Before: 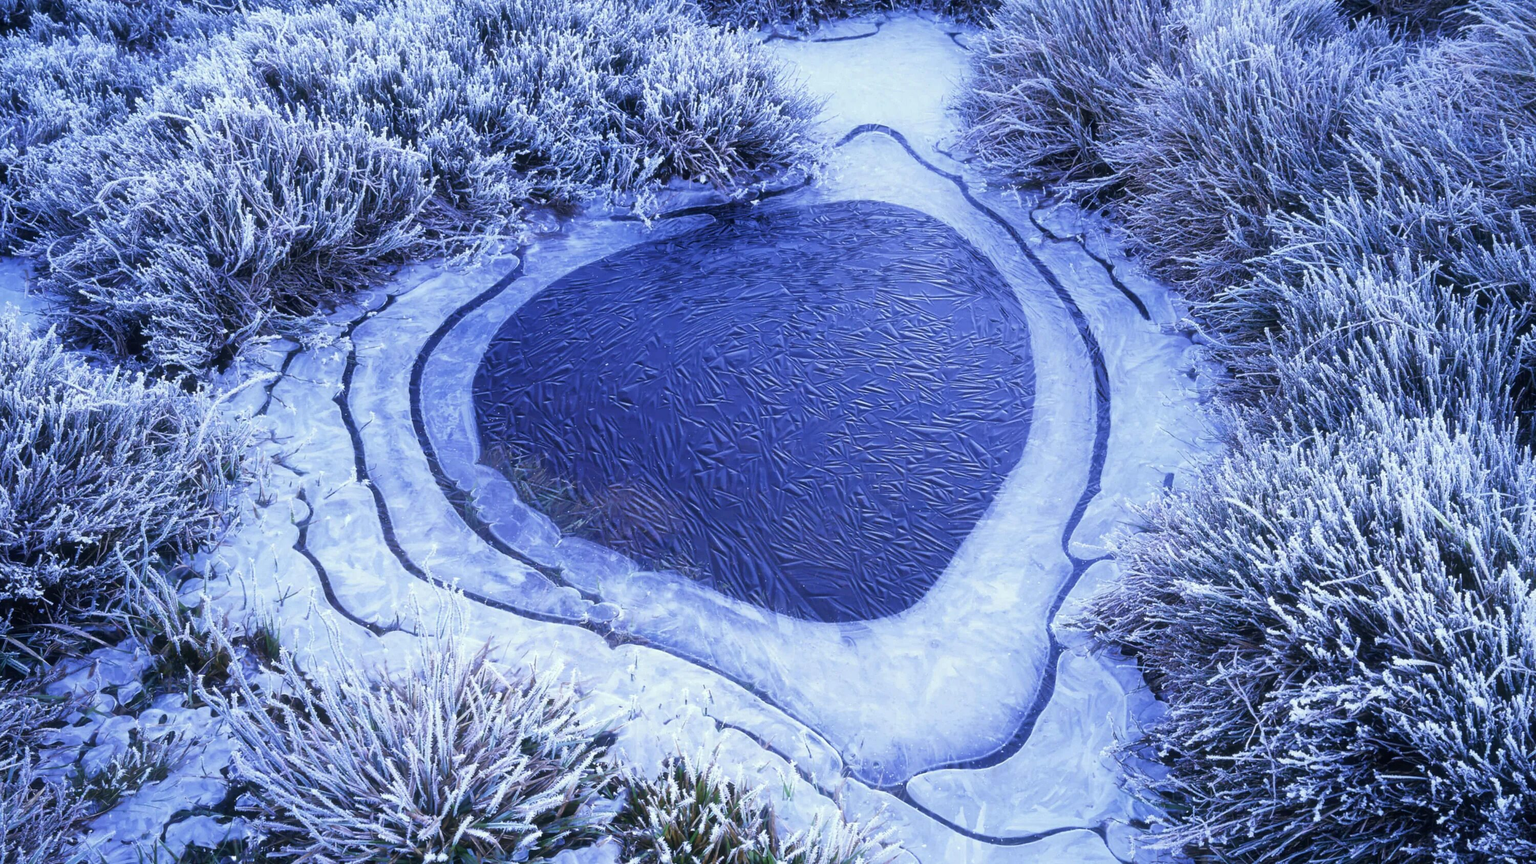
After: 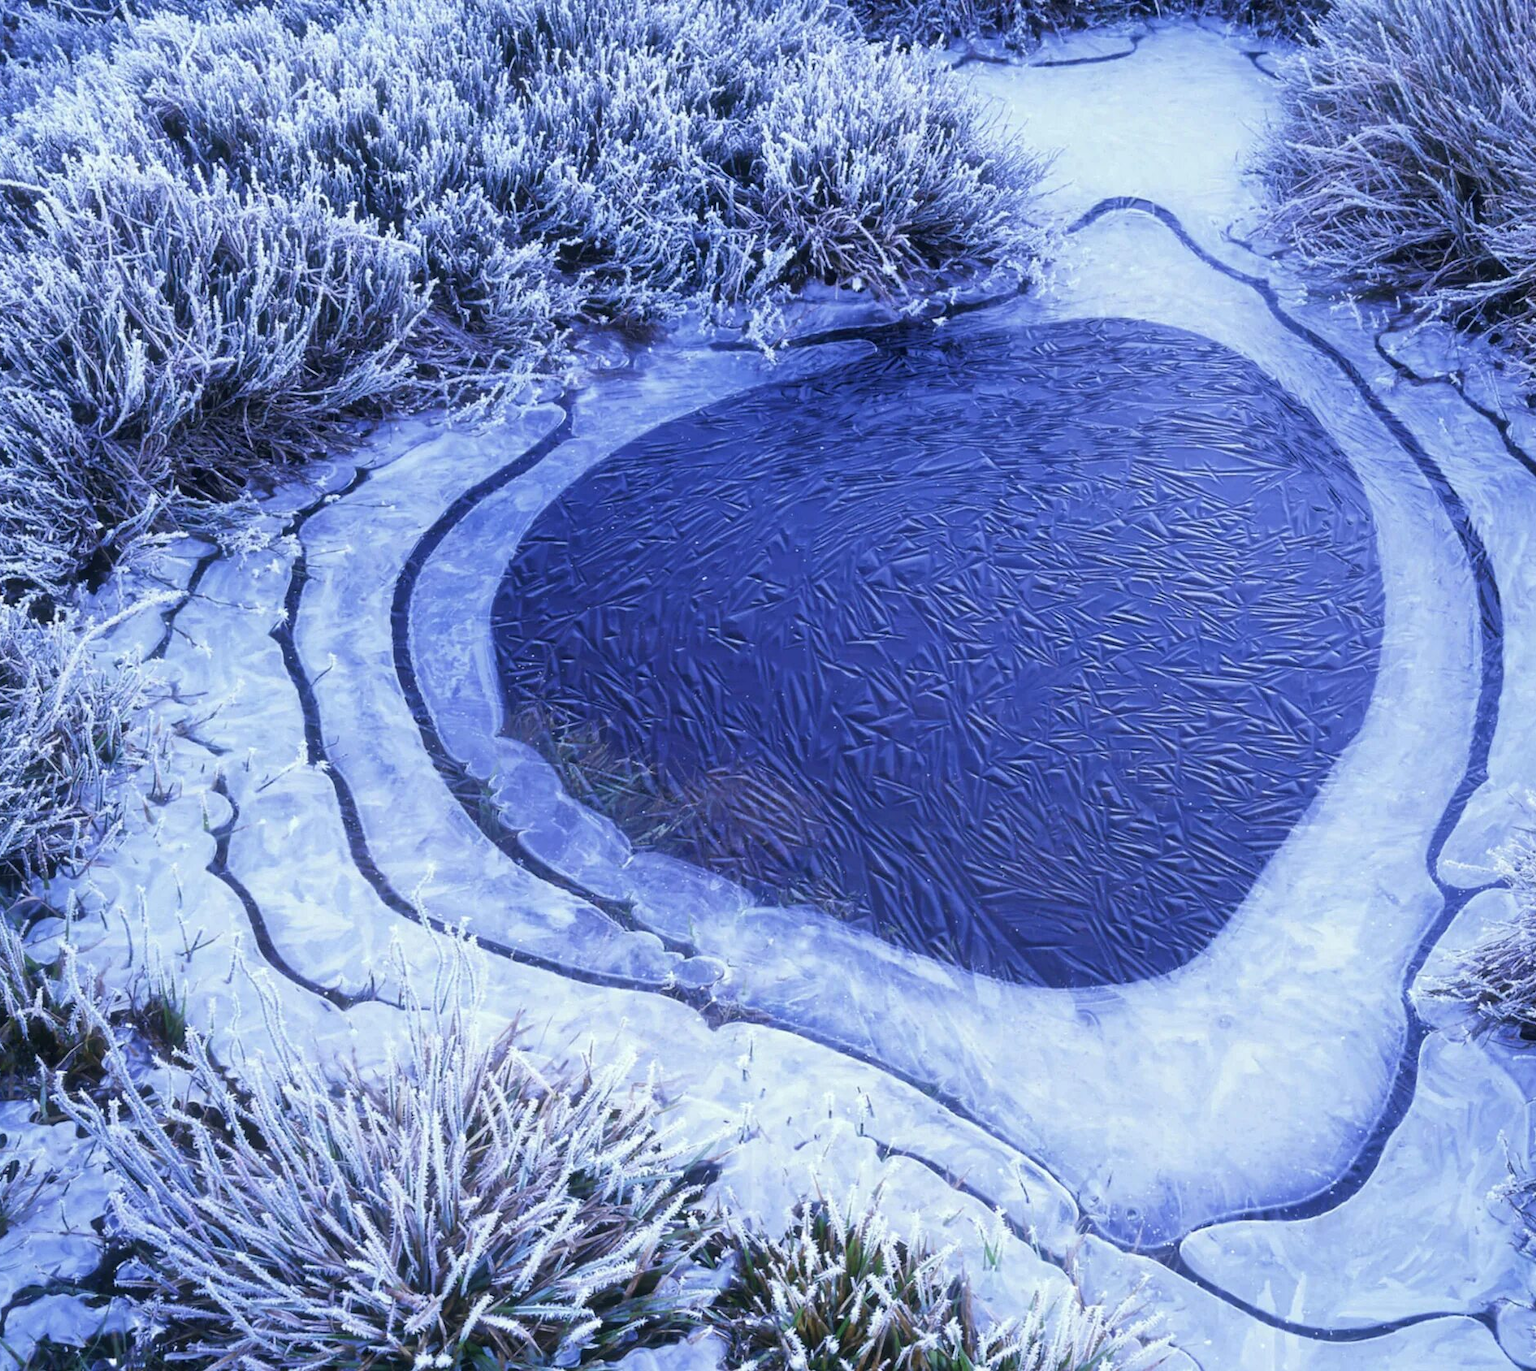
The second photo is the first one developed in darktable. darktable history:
crop: left 10.602%, right 26.357%
